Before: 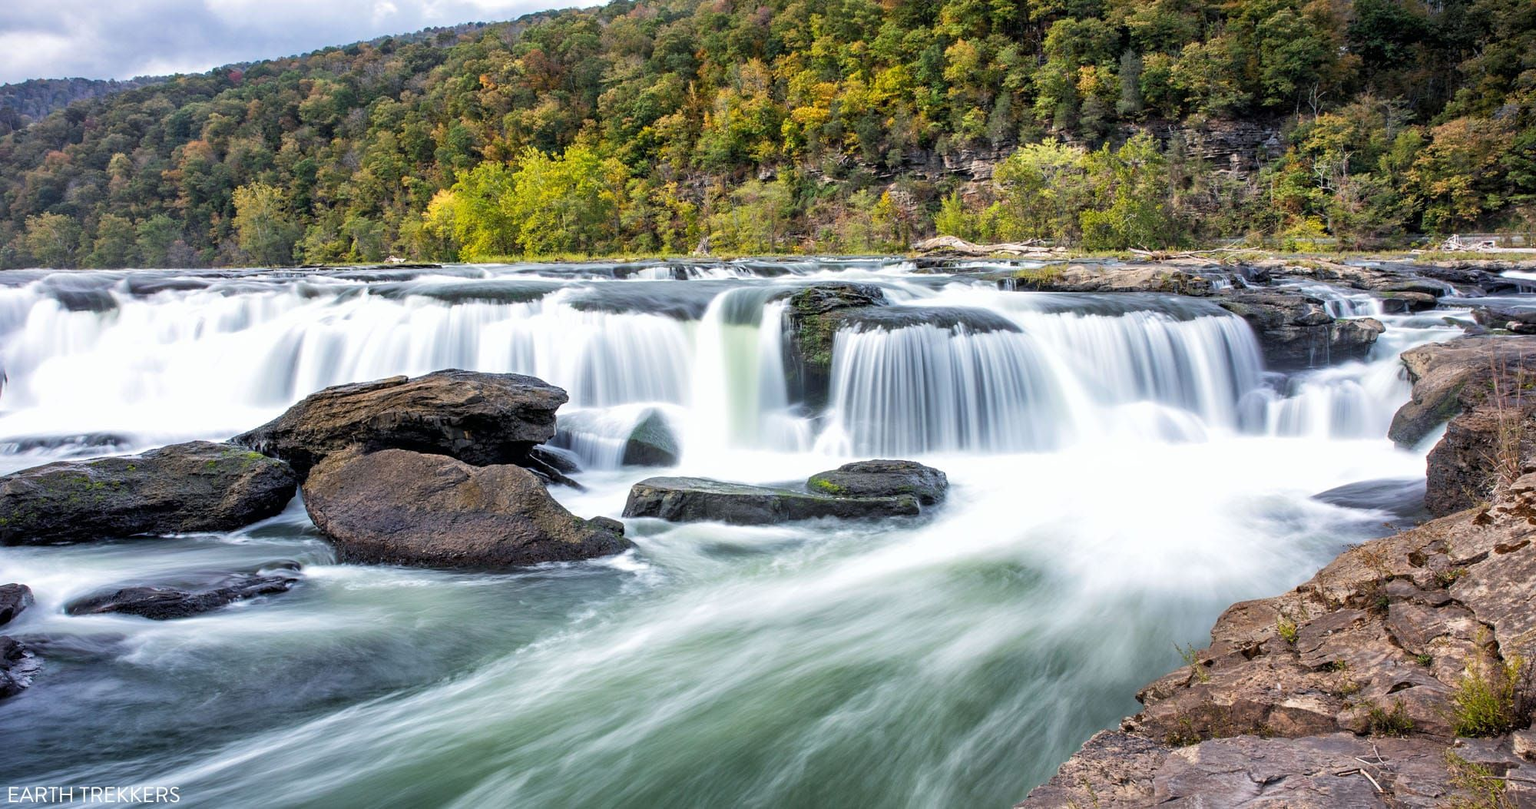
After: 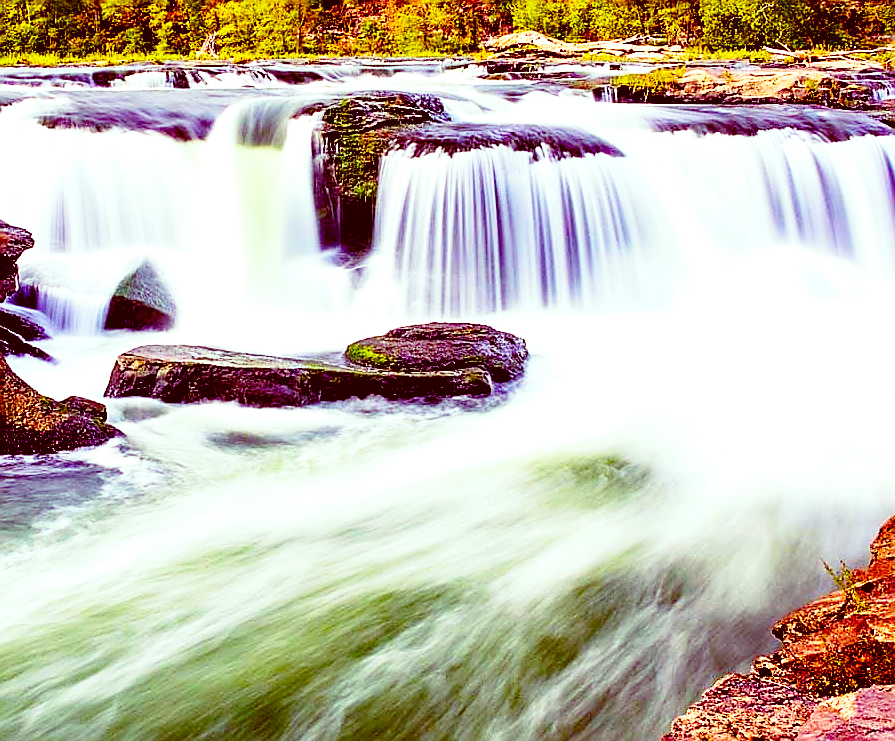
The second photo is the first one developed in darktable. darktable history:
base curve: curves: ch0 [(0, 0) (0.028, 0.03) (0.121, 0.232) (0.46, 0.748) (0.859, 0.968) (1, 1)], preserve colors none
exposure: black level correction 0.046, exposure 0.013 EV, compensate highlight preservation false
sharpen: radius 1.351, amount 1.246, threshold 0.622
color correction: highlights a* -7.1, highlights b* -0.191, shadows a* 20.54, shadows b* 12.16
color balance rgb: shadows lift › luminance -22.058%, shadows lift › chroma 8.992%, shadows lift › hue 282.74°, highlights gain › chroma 3.191%, highlights gain › hue 57.5°, global offset › chroma 0.399%, global offset › hue 31.16°, perceptual saturation grading › global saturation 42.849%, perceptual brilliance grading › global brilliance 14.627%, perceptual brilliance grading › shadows -34.535%, global vibrance 10.891%
tone equalizer: edges refinement/feathering 500, mask exposure compensation -1.57 EV, preserve details no
contrast brightness saturation: saturation 0.489
crop: left 35.339%, top 26.223%, right 19.882%, bottom 3.394%
